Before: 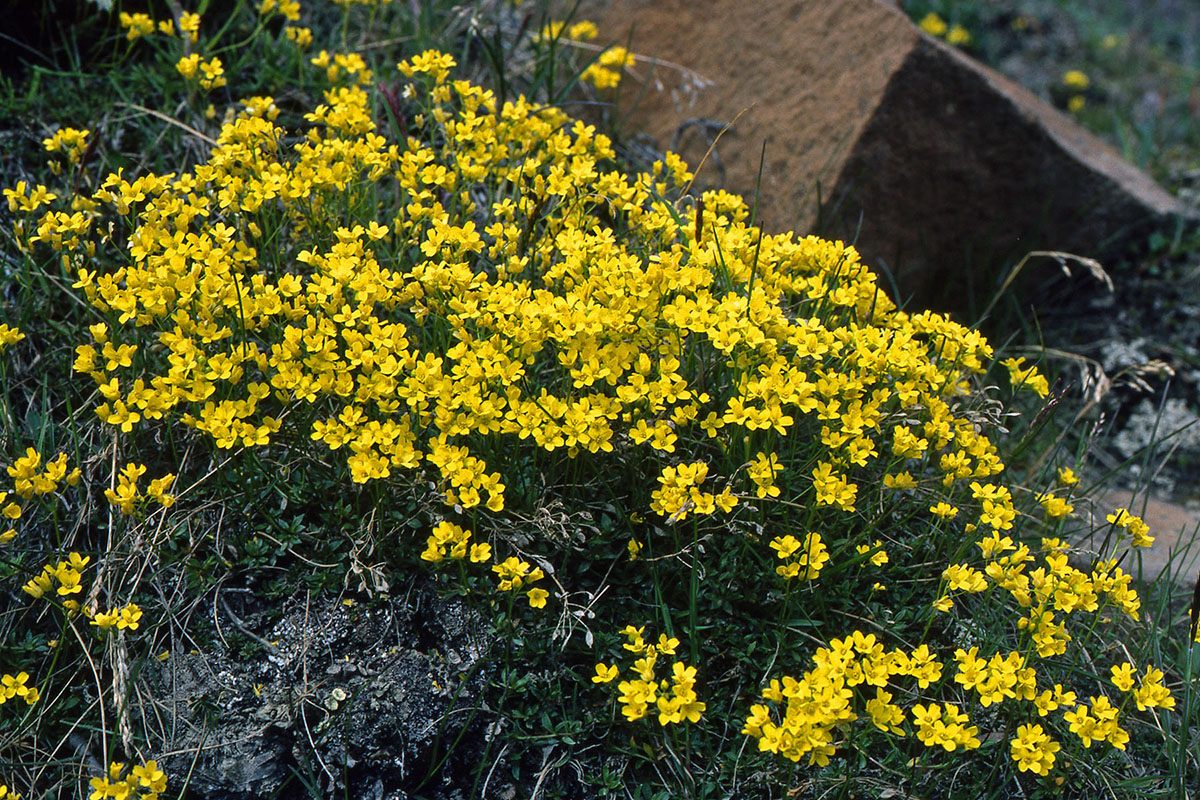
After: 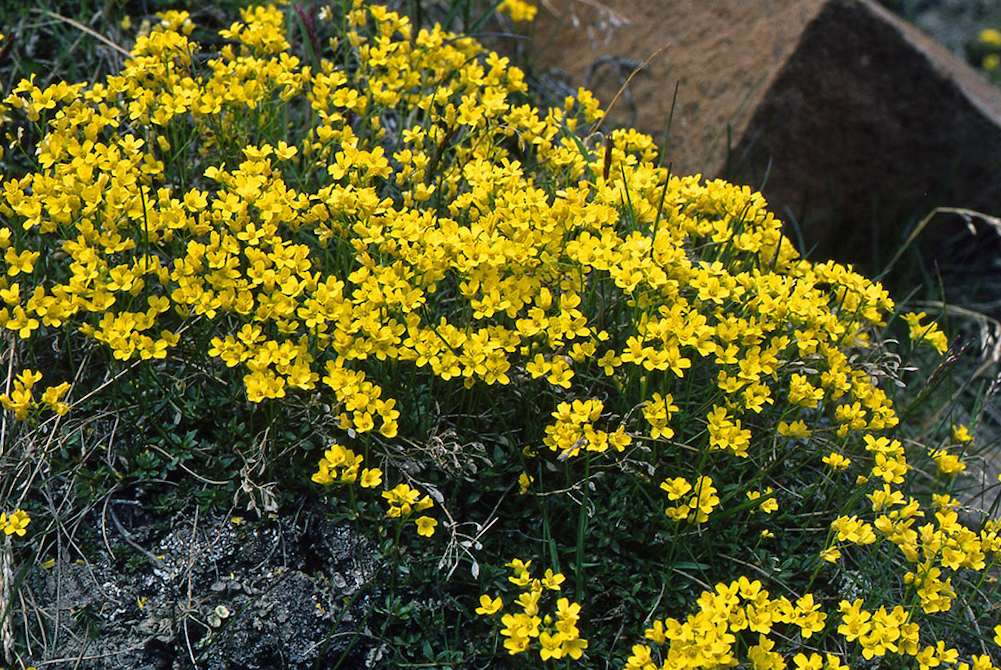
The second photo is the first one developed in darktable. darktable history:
crop and rotate: angle -3.13°, left 5.148%, top 5.198%, right 4.671%, bottom 4.271%
